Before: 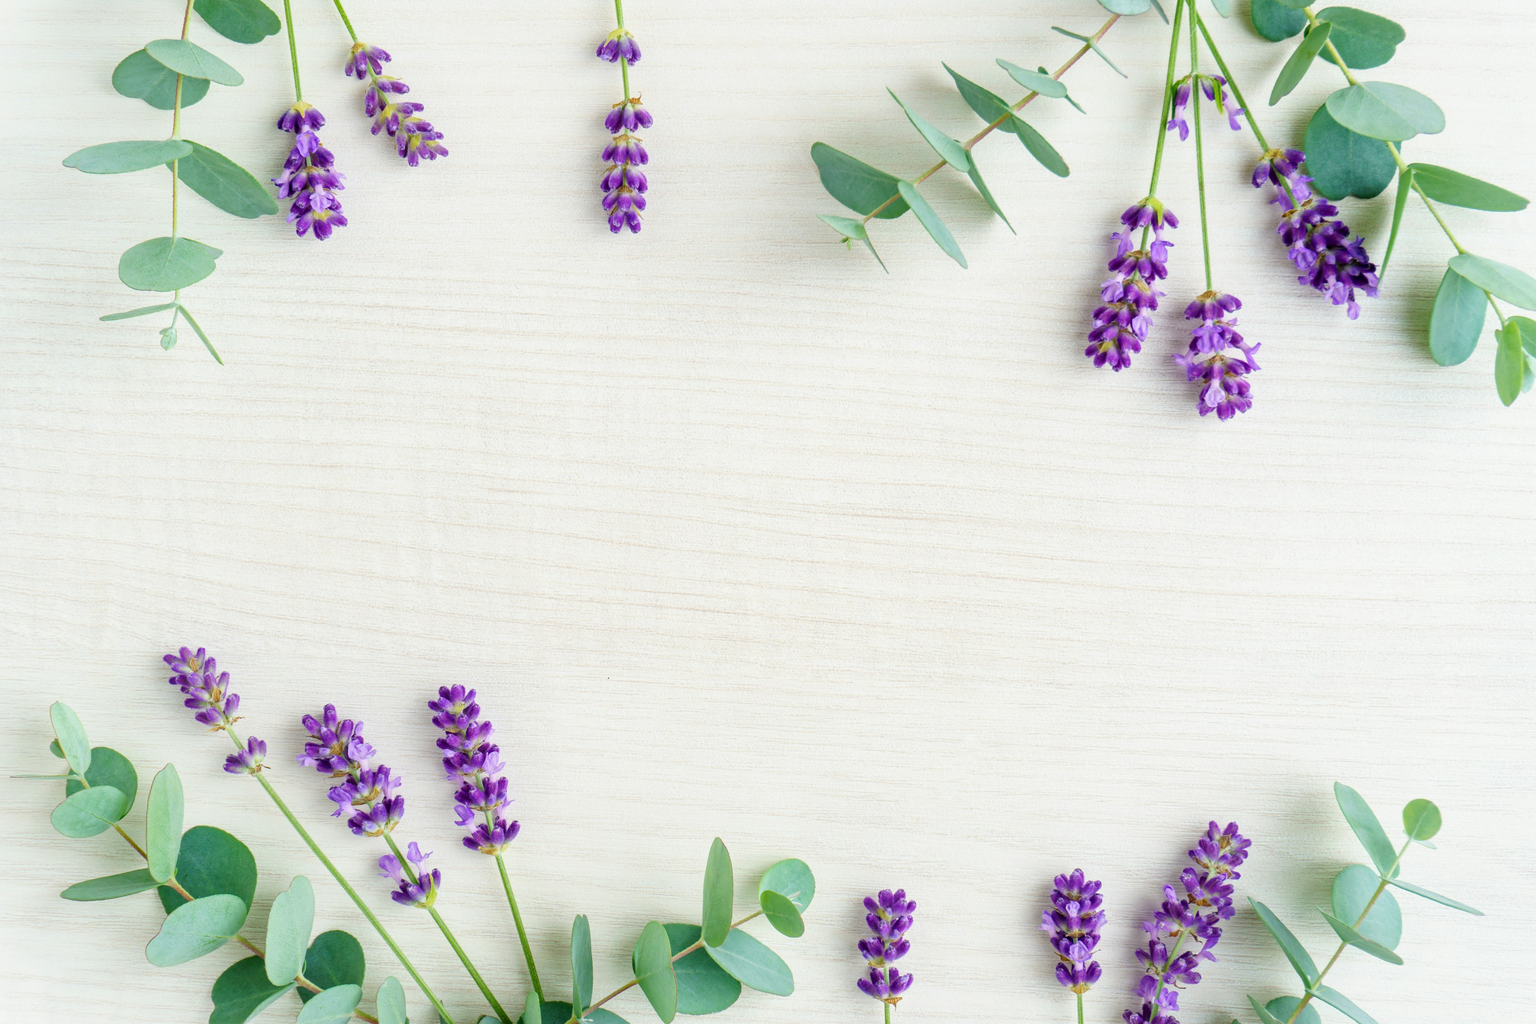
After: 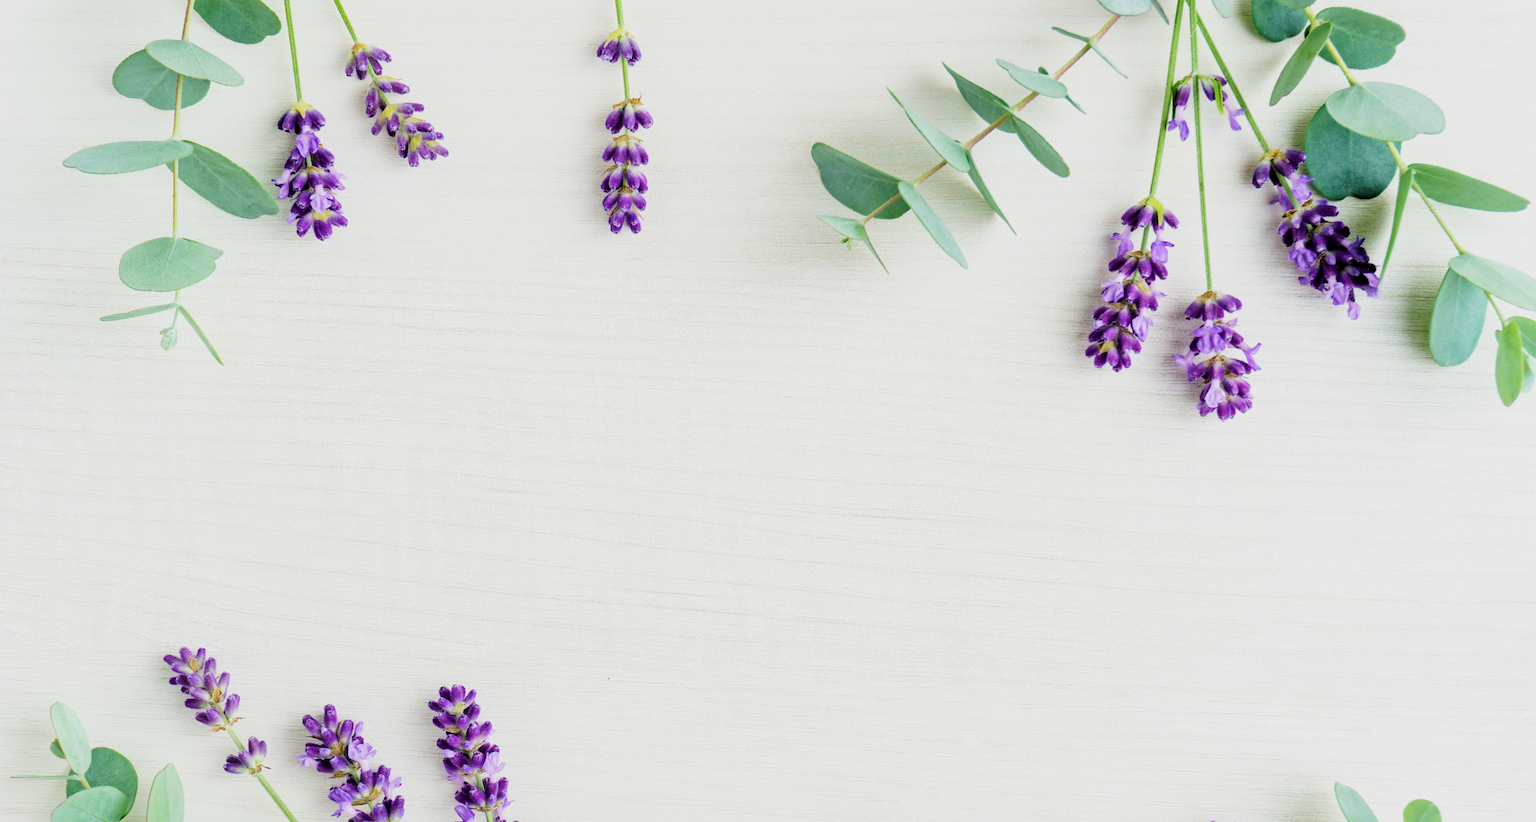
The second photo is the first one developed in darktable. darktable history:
crop: bottom 19.644%
filmic rgb: black relative exposure -5 EV, white relative exposure 3.5 EV, hardness 3.19, contrast 1.4, highlights saturation mix -50%
